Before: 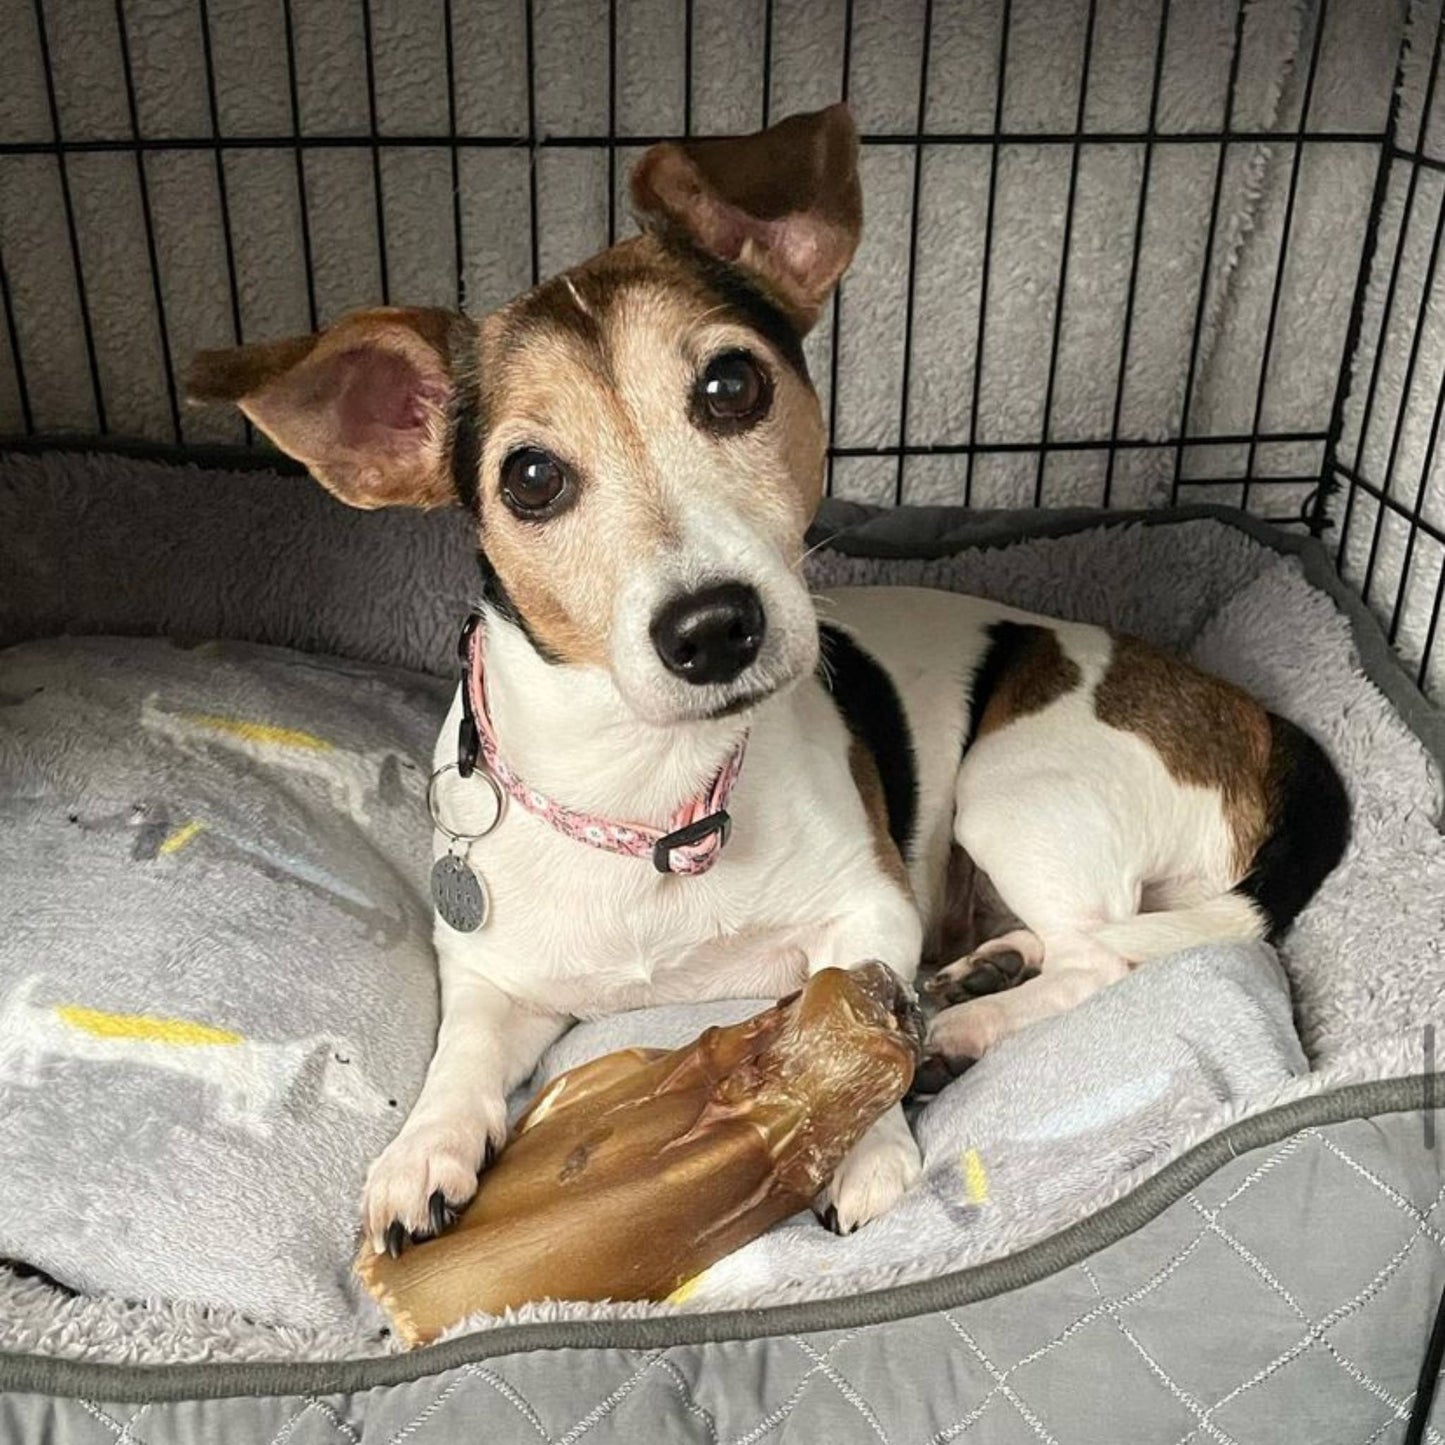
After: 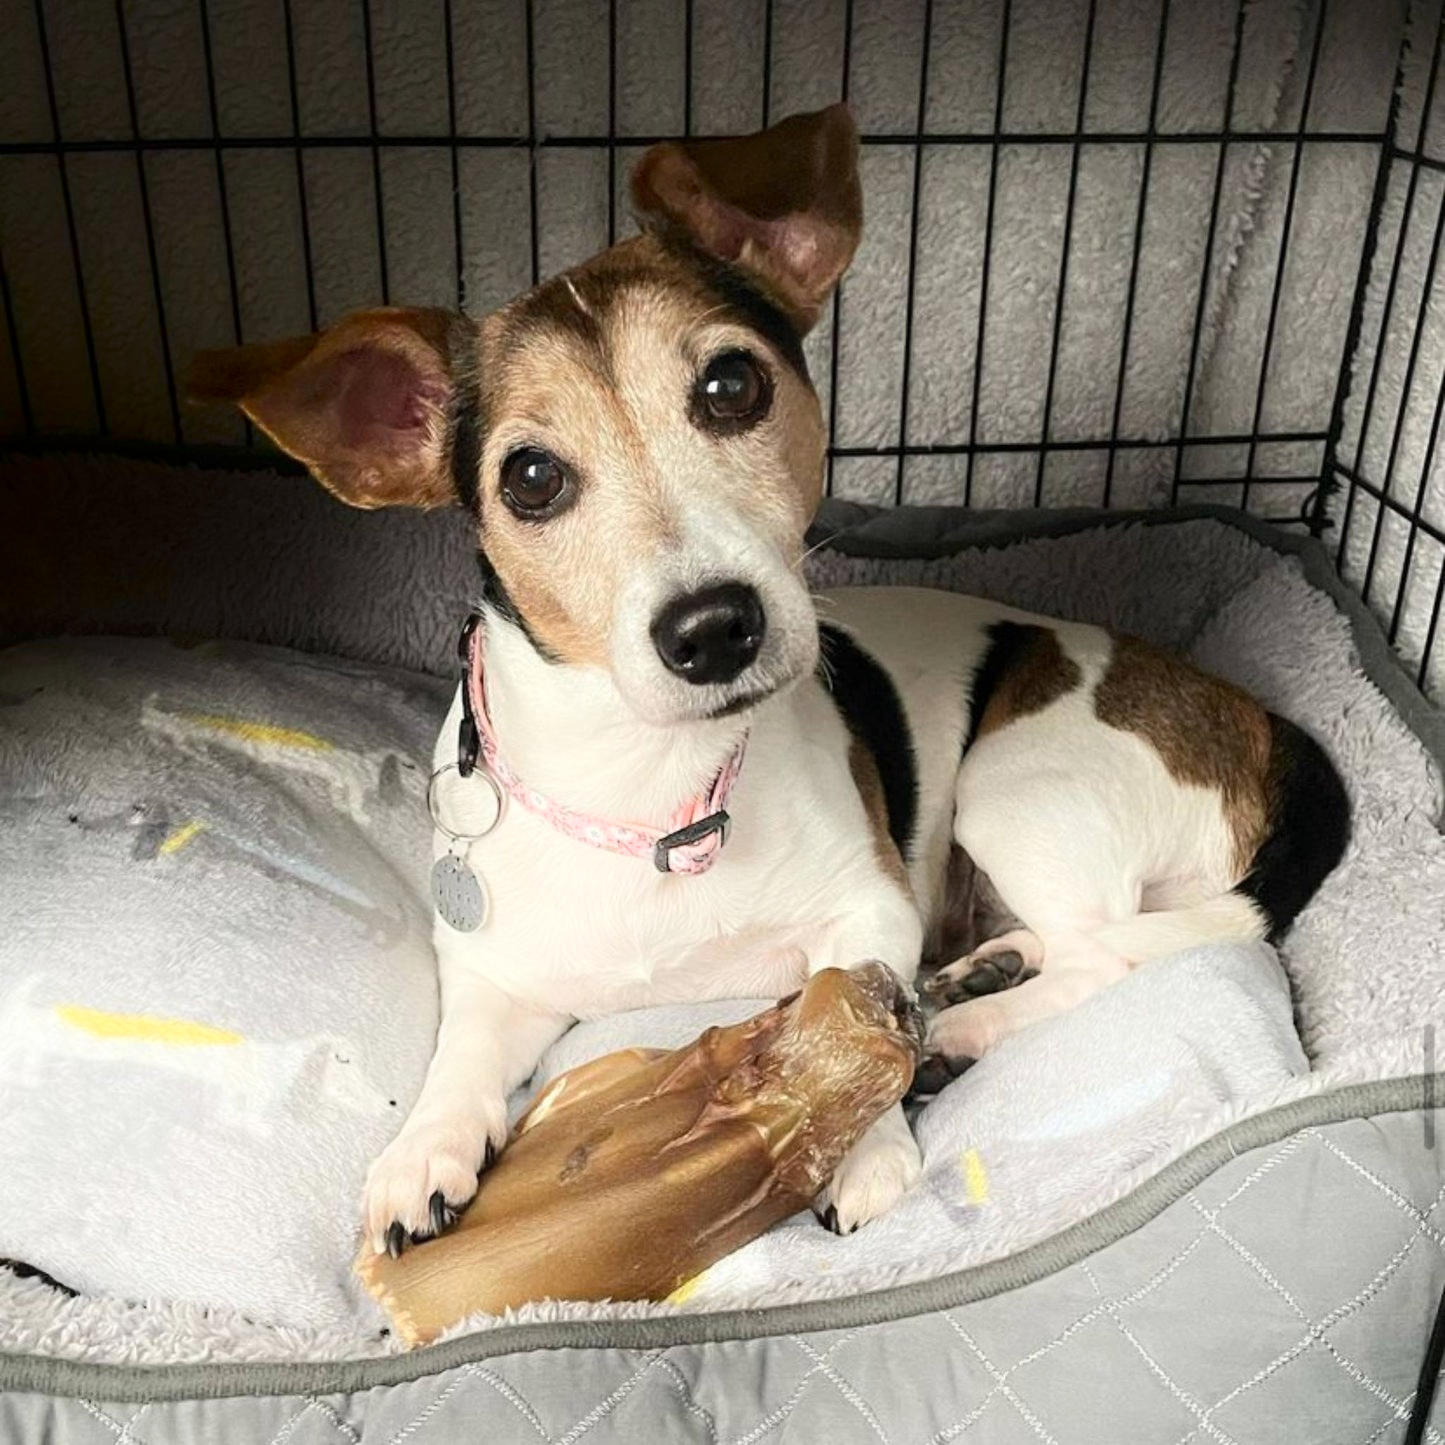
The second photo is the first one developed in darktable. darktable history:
shadows and highlights: shadows -89.4, highlights 88.41, soften with gaussian
